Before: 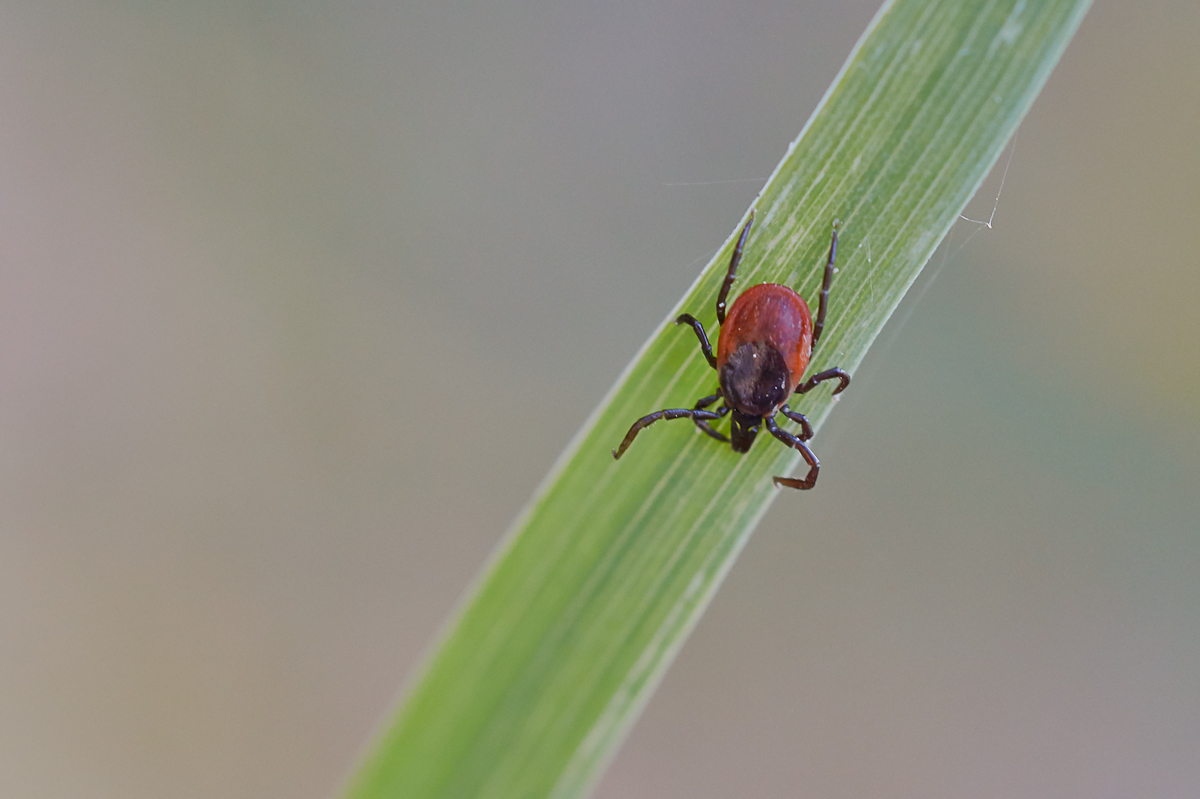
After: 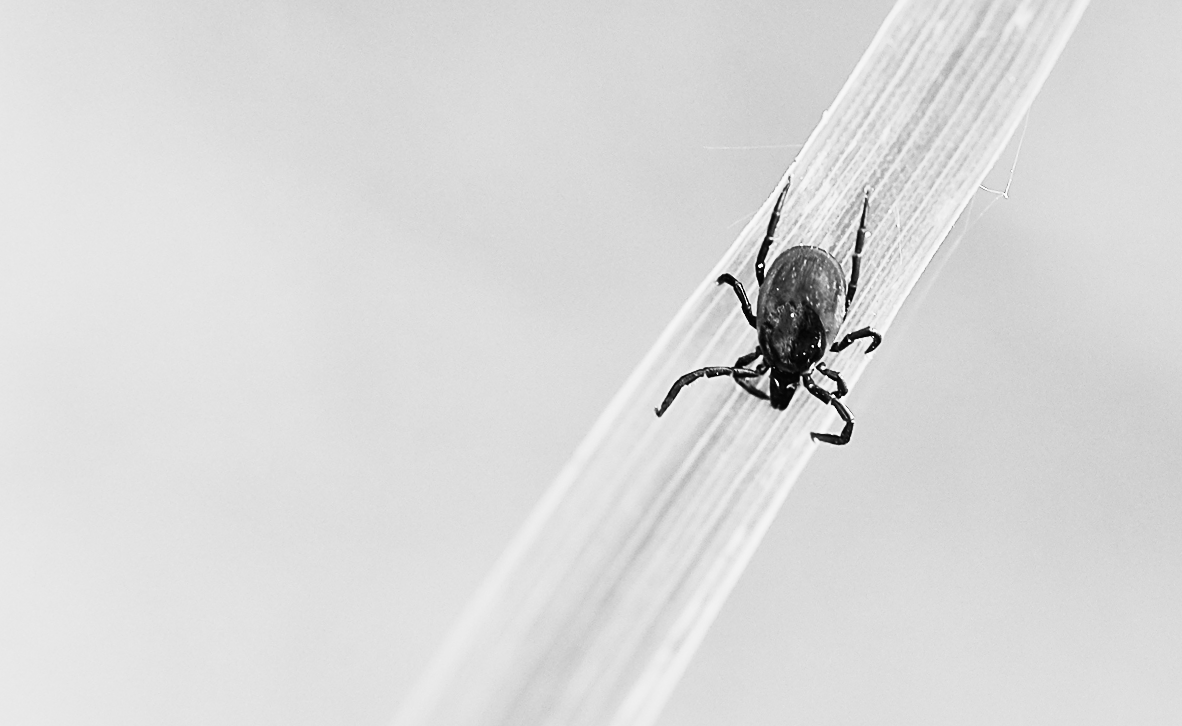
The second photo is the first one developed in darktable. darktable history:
filmic rgb: black relative exposure -5 EV, white relative exposure 3.5 EV, hardness 3.19, contrast 1.4, highlights saturation mix -50%
color calibration: output R [1.003, 0.027, -0.041, 0], output G [-0.018, 1.043, -0.038, 0], output B [0.071, -0.086, 1.017, 0], illuminant as shot in camera, x 0.359, y 0.362, temperature 4570.54 K
white balance: emerald 1
contrast brightness saturation: contrast 0.53, brightness 0.47, saturation -1
sharpen: on, module defaults
rotate and perspective: rotation -0.013°, lens shift (vertical) -0.027, lens shift (horizontal) 0.178, crop left 0.016, crop right 0.989, crop top 0.082, crop bottom 0.918
